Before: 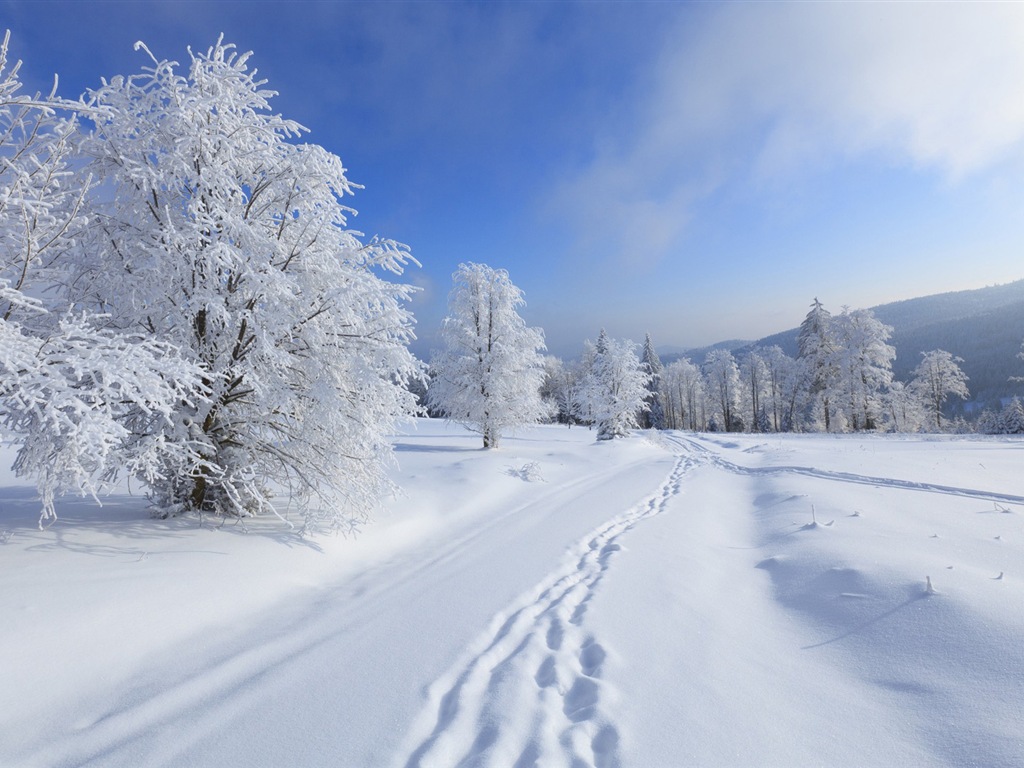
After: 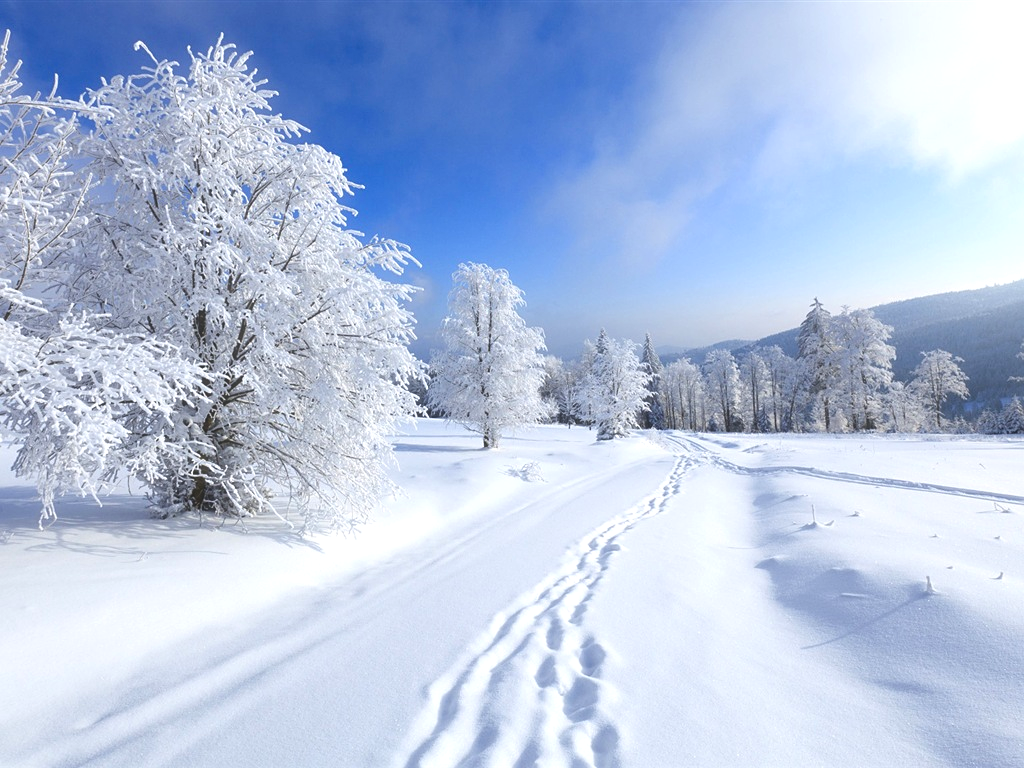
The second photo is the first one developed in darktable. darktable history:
haze removal: strength -0.1, adaptive false
color balance rgb: shadows lift › luminance -20%, power › hue 72.24°, highlights gain › luminance 15%, global offset › hue 171.6°, perceptual saturation grading › global saturation 14.09%, perceptual saturation grading › highlights -25%, perceptual saturation grading › shadows 25%, global vibrance 25%, contrast 10%
sharpen: amount 0.2
